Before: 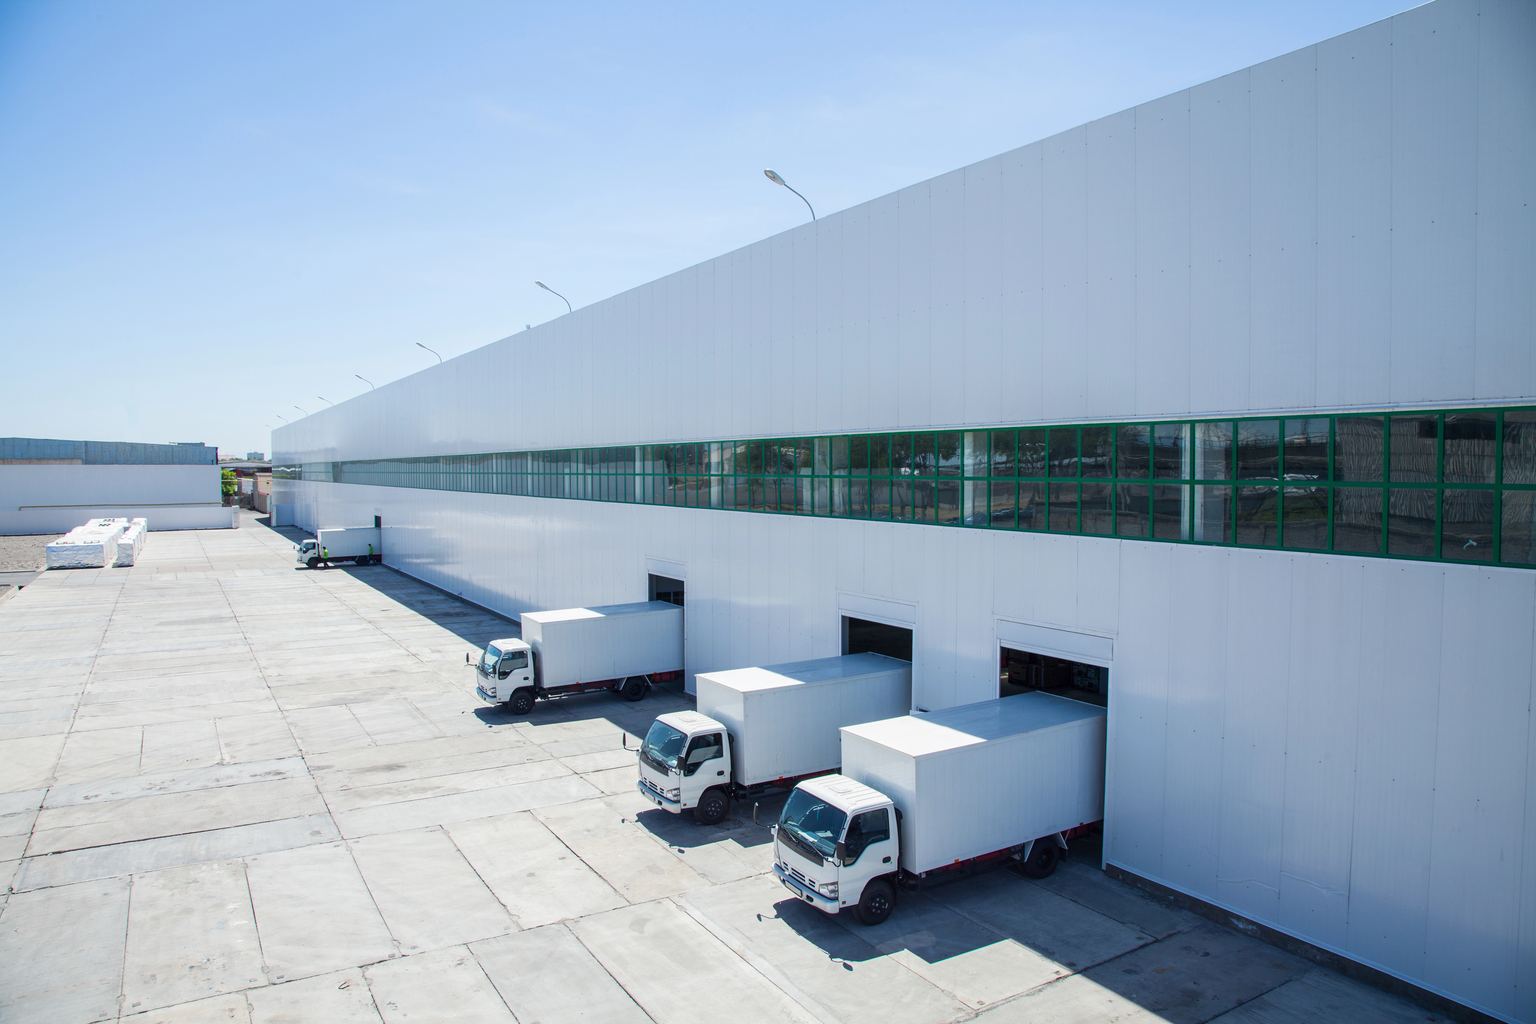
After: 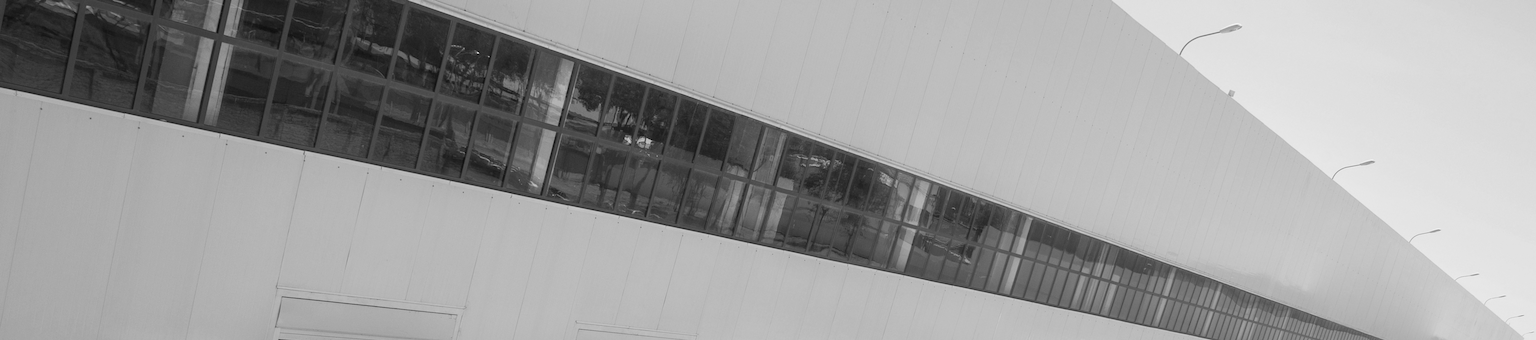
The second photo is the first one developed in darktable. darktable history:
crop and rotate: angle 16.12°, top 30.835%, bottom 35.653%
monochrome: a 1.94, b -0.638
rotate and perspective: rotation 0.062°, lens shift (vertical) 0.115, lens shift (horizontal) -0.133, crop left 0.047, crop right 0.94, crop top 0.061, crop bottom 0.94
